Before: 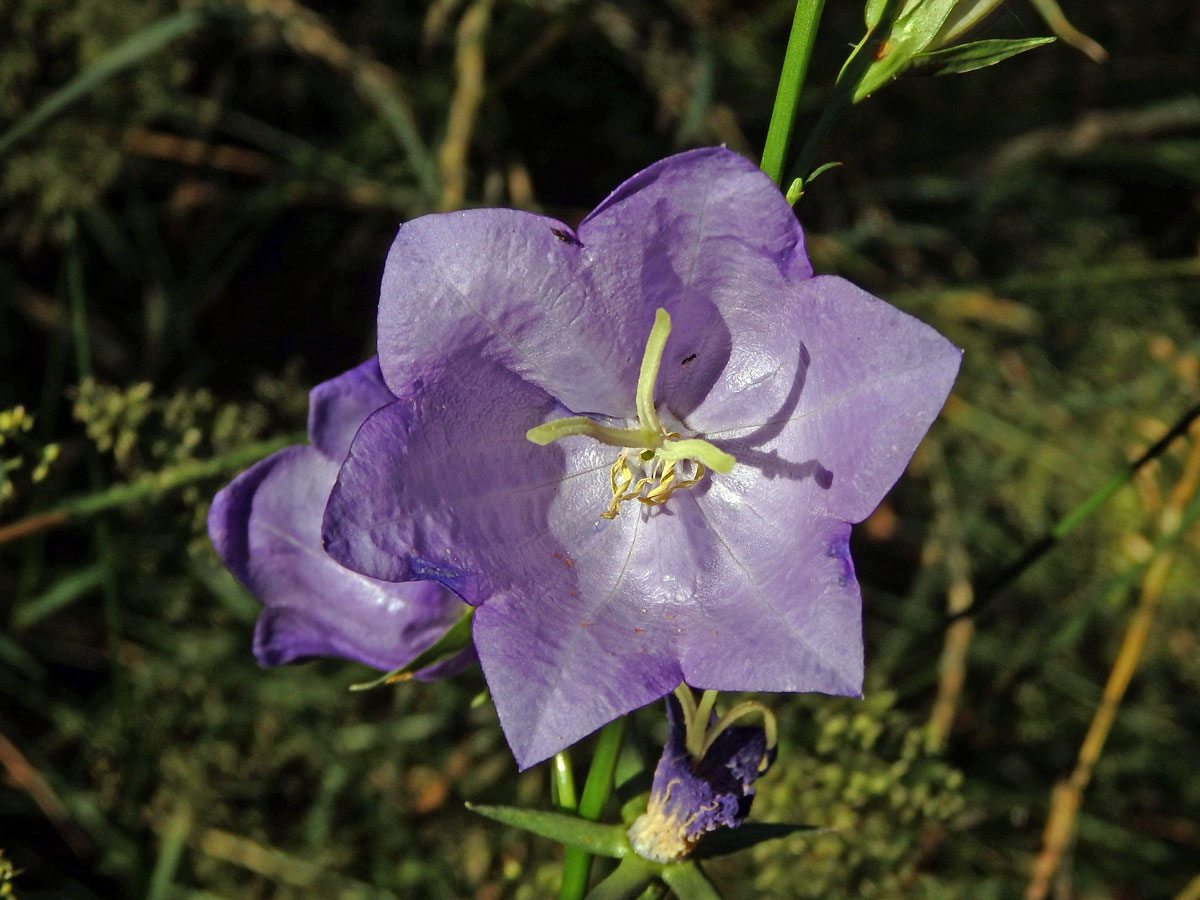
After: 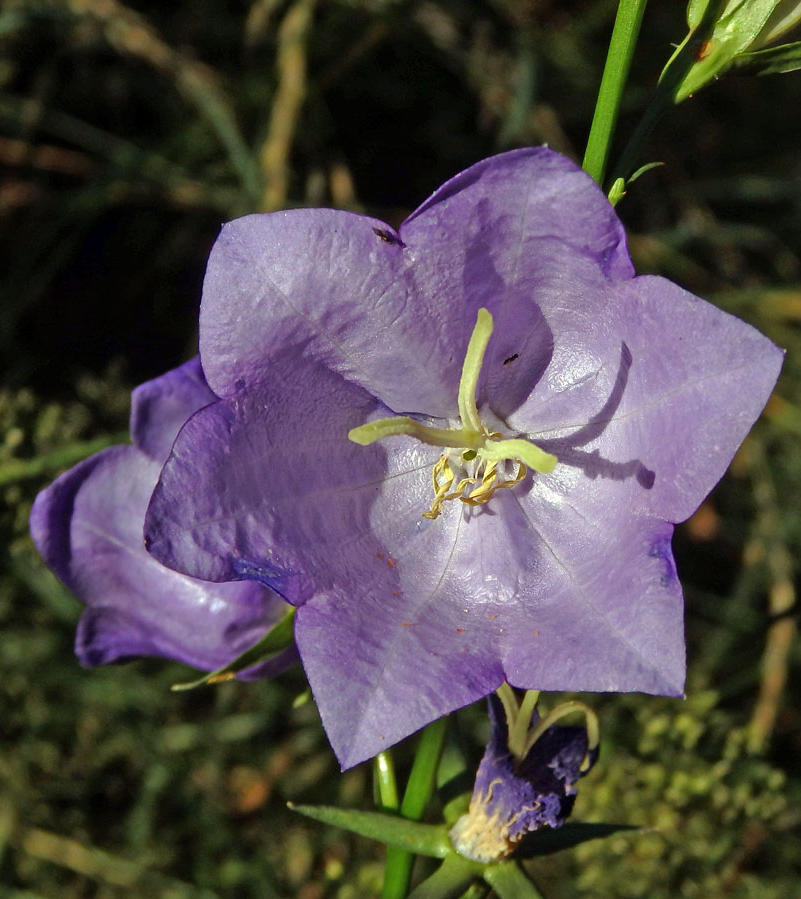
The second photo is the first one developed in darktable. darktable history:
crop and rotate: left 14.902%, right 18.343%
